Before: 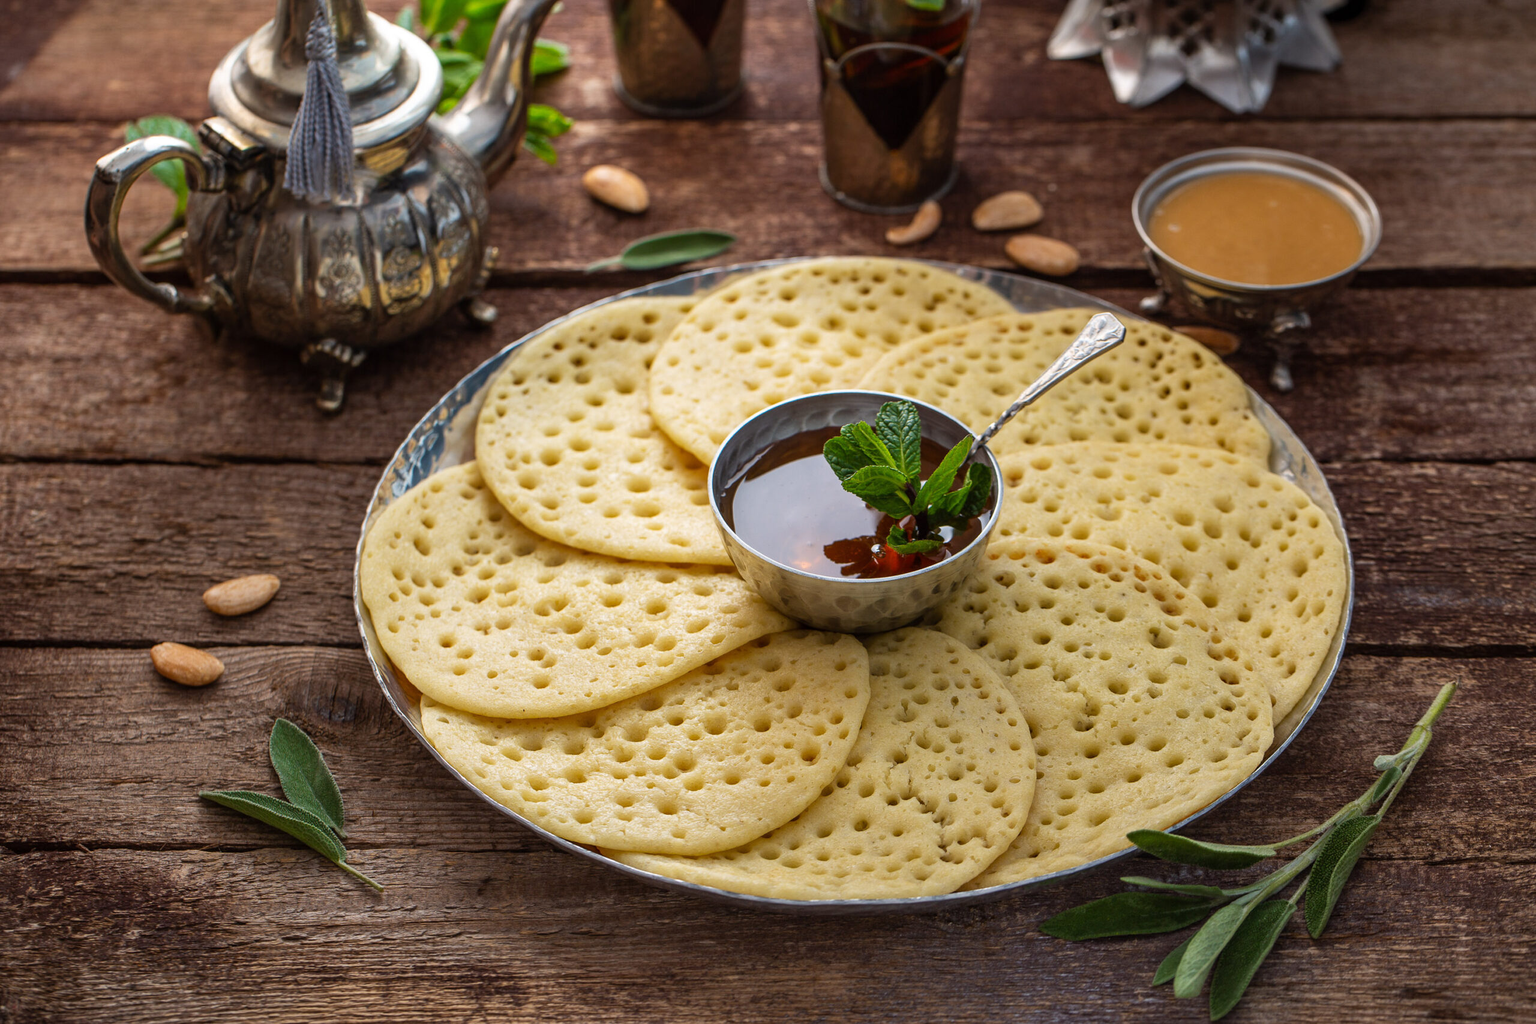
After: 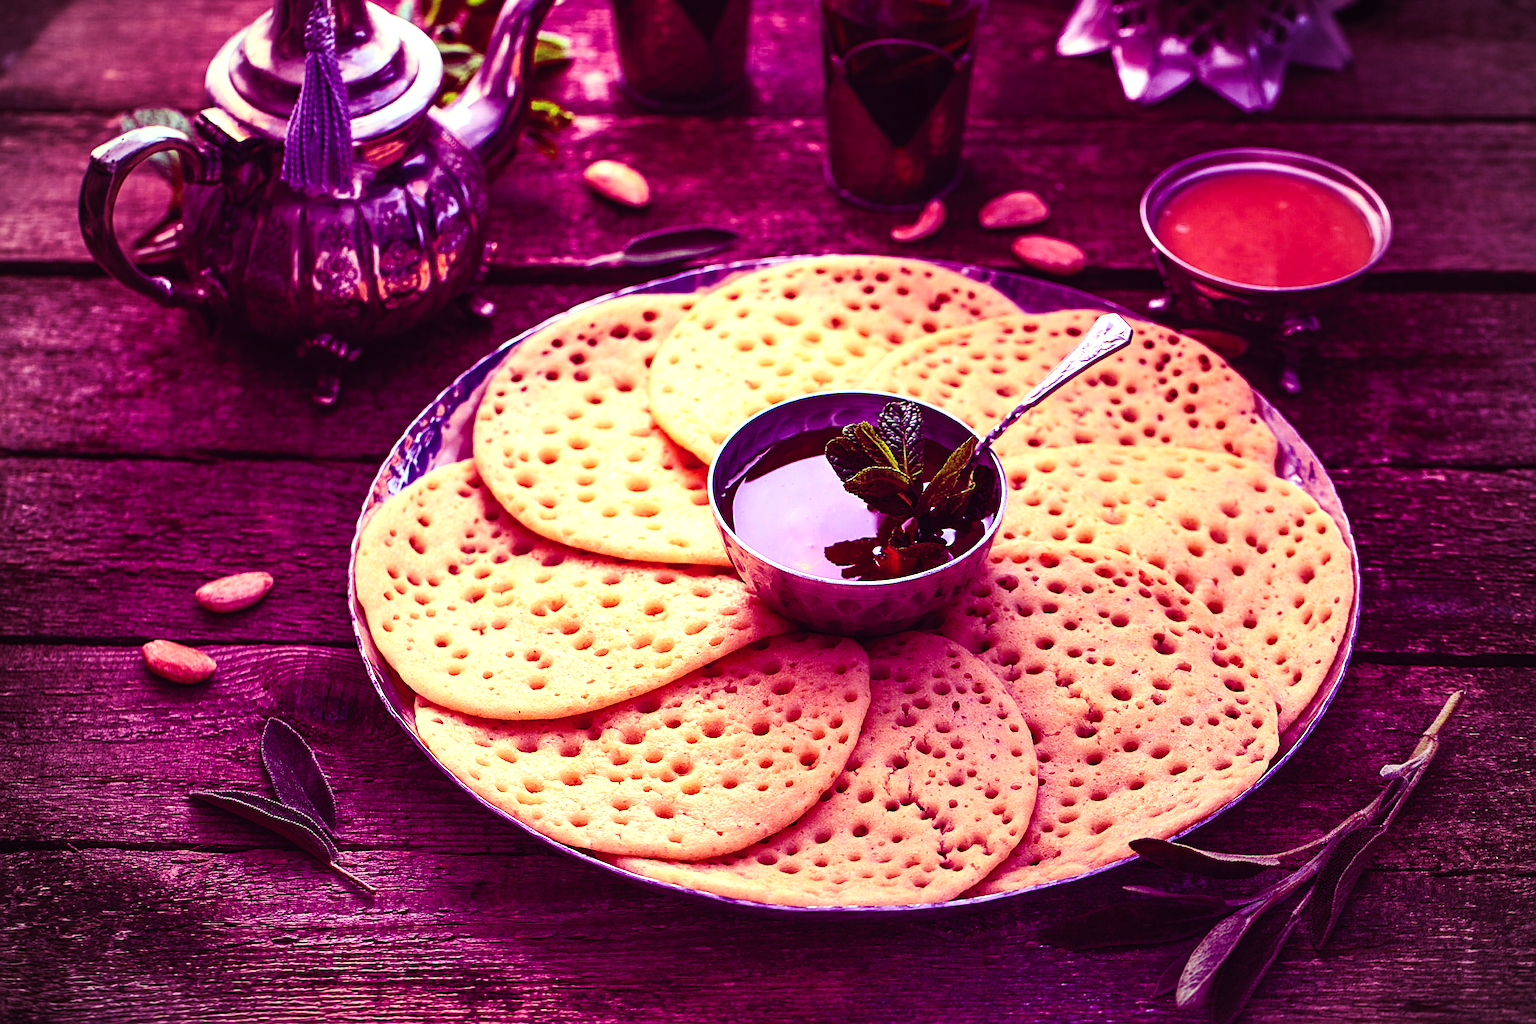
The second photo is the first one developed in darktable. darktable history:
color balance: mode lift, gamma, gain (sRGB), lift [1, 1, 0.101, 1]
contrast brightness saturation: contrast 0.2, brightness 0.15, saturation 0.14
crop and rotate: angle -0.5°
exposure: black level correction -0.005, exposure 0.054 EV, compensate highlight preservation false
vignetting: on, module defaults
tone equalizer: -8 EV -0.75 EV, -7 EV -0.7 EV, -6 EV -0.6 EV, -5 EV -0.4 EV, -3 EV 0.4 EV, -2 EV 0.6 EV, -1 EV 0.7 EV, +0 EV 0.75 EV, edges refinement/feathering 500, mask exposure compensation -1.57 EV, preserve details no
sharpen: on, module defaults
